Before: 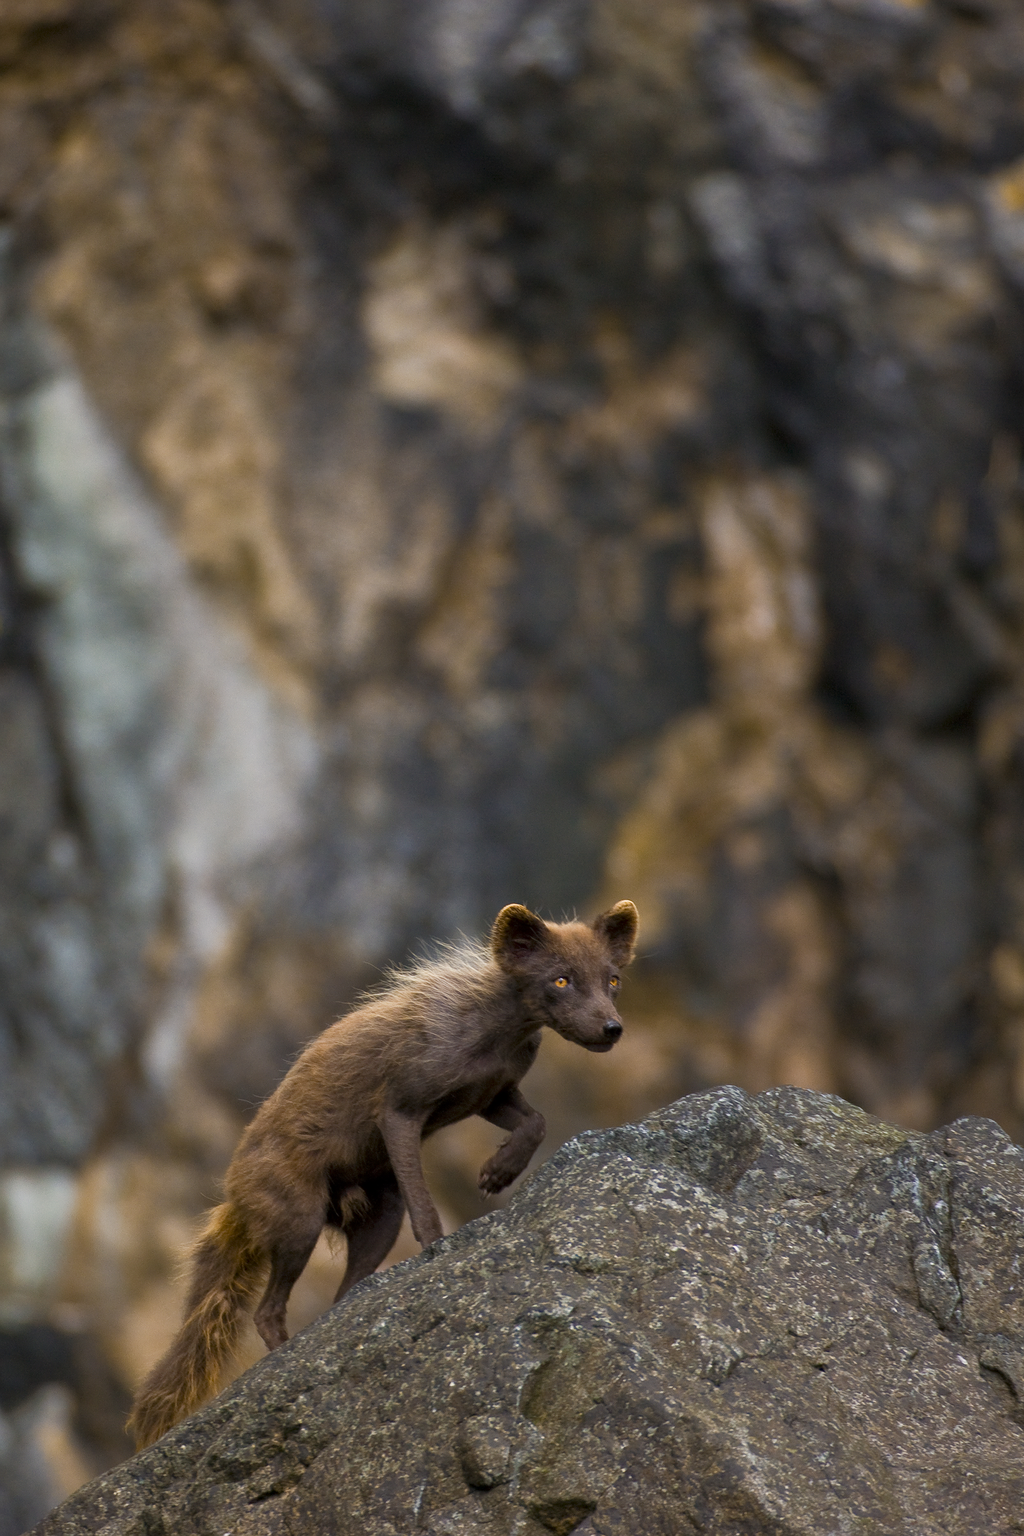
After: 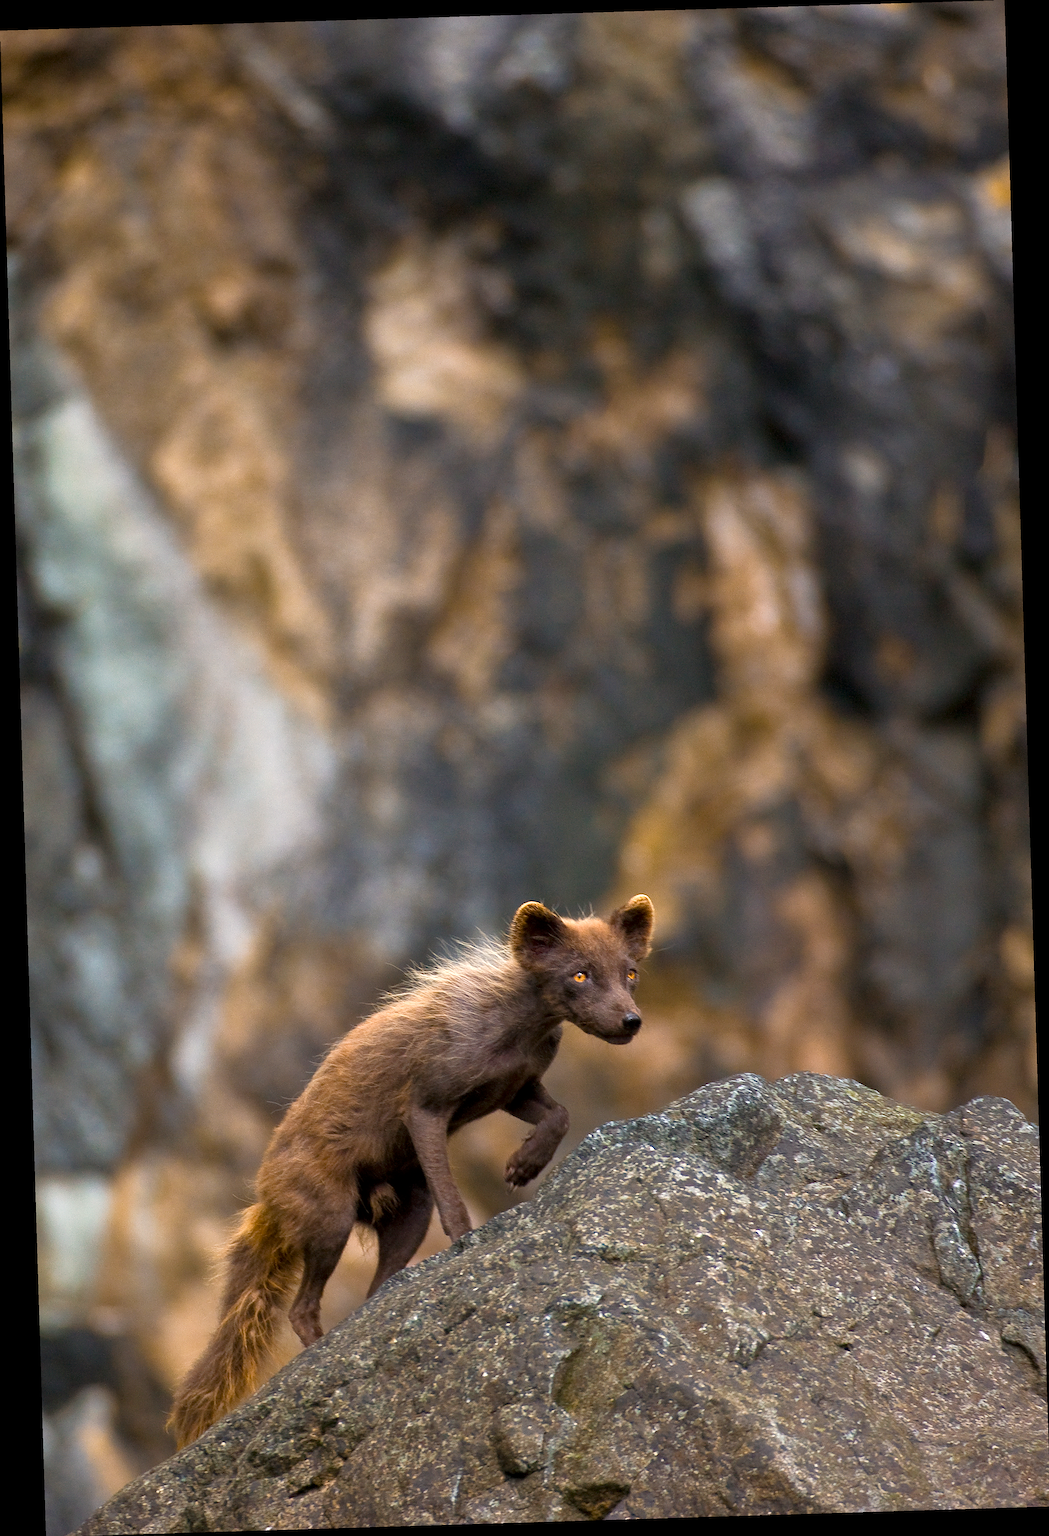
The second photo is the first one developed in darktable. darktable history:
rotate and perspective: rotation -1.75°, automatic cropping off
exposure: exposure 0.559 EV, compensate highlight preservation false
sharpen: radius 1.559, amount 0.373, threshold 1.271
